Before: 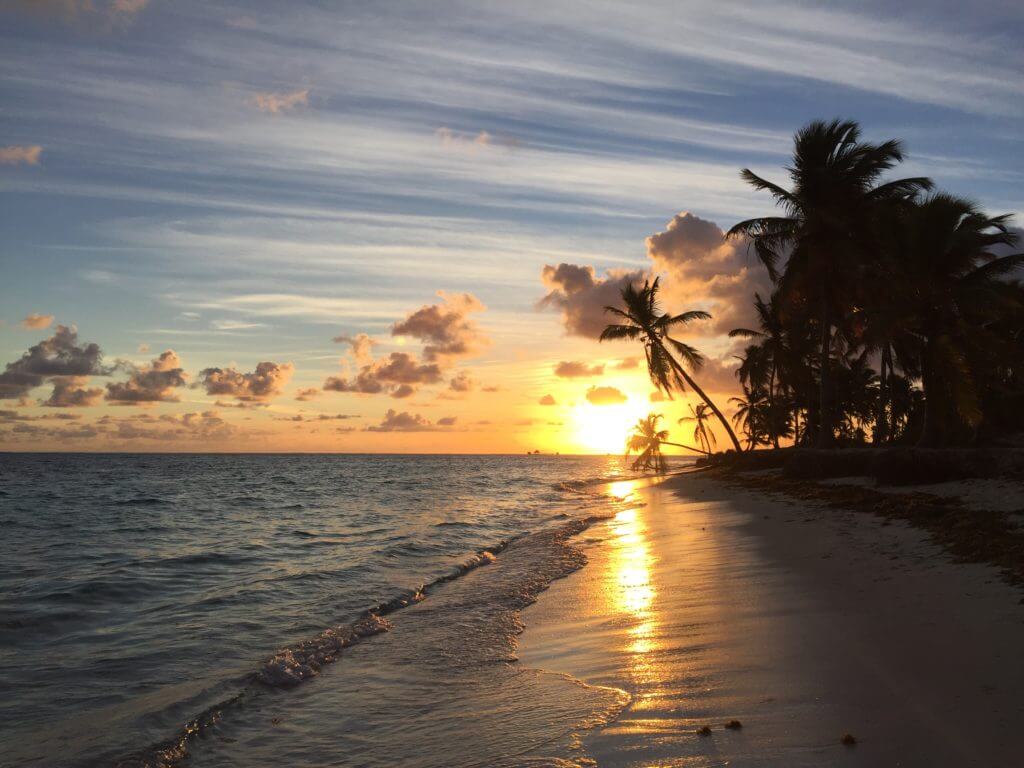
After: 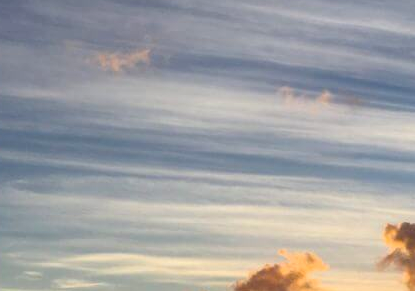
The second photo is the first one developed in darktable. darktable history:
local contrast: on, module defaults
color balance rgb: perceptual saturation grading › global saturation 20%, global vibrance 10%
crop: left 15.452%, top 5.459%, right 43.956%, bottom 56.62%
